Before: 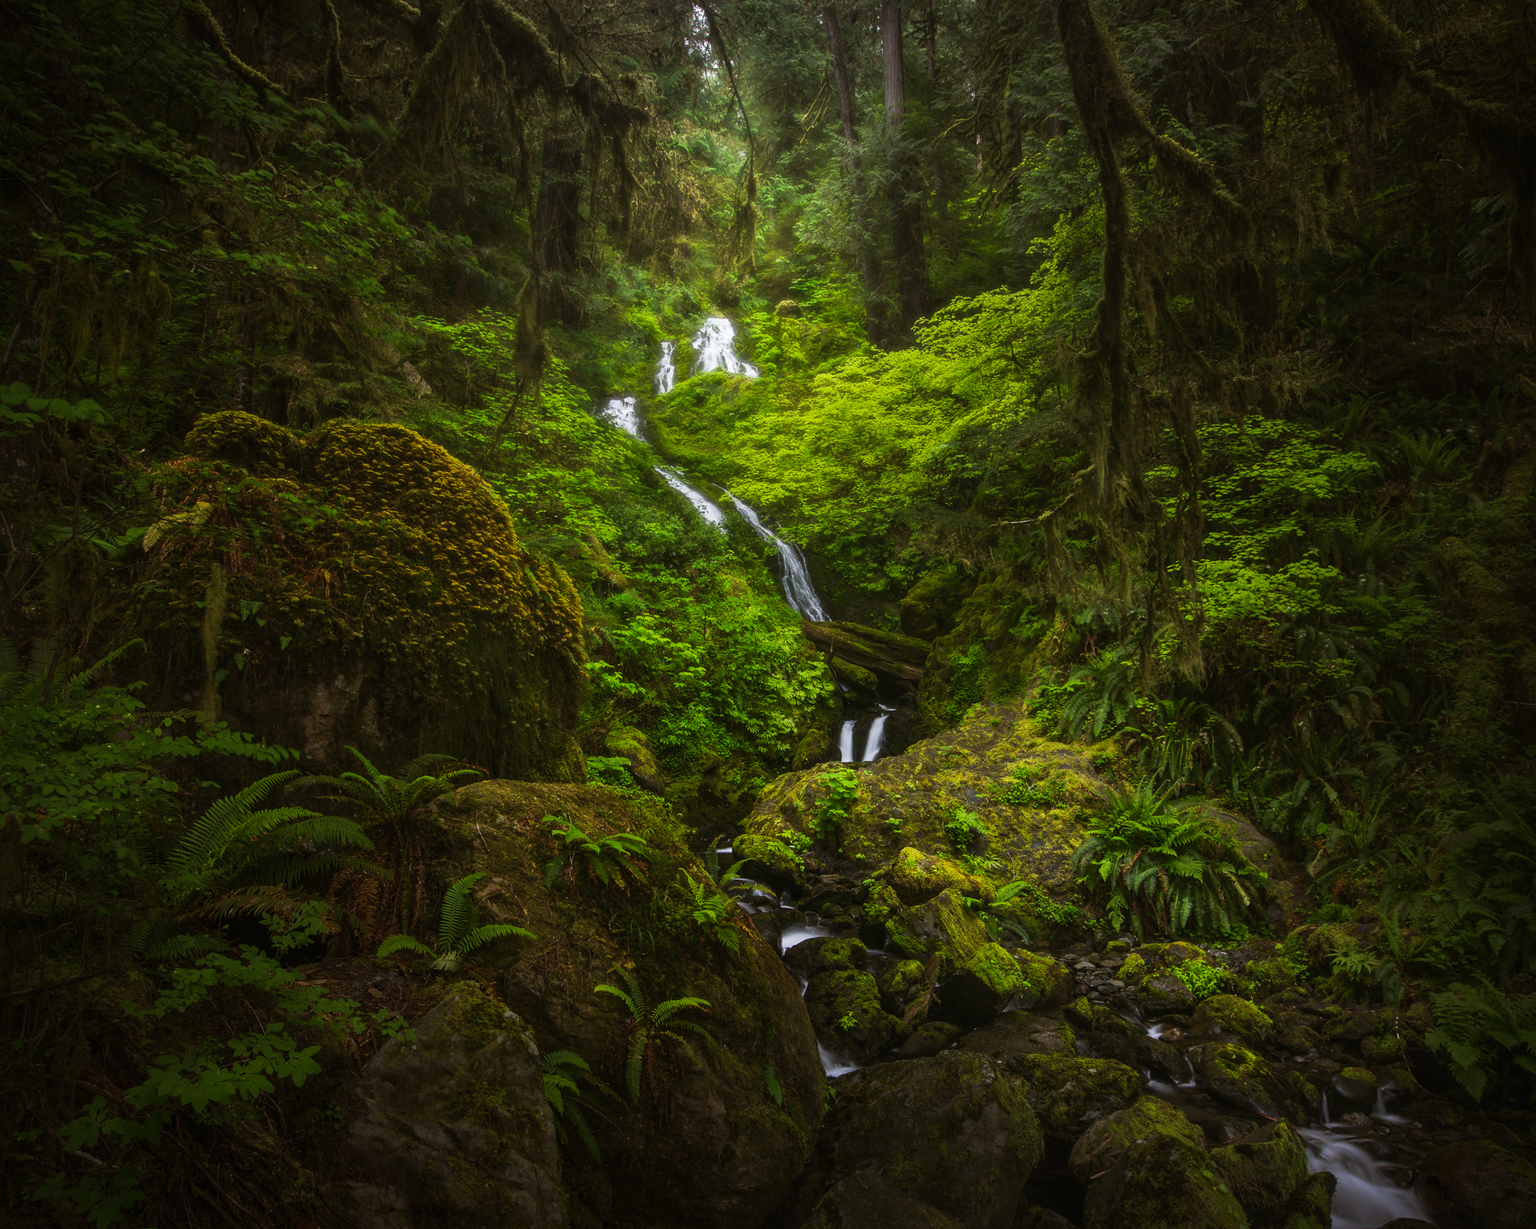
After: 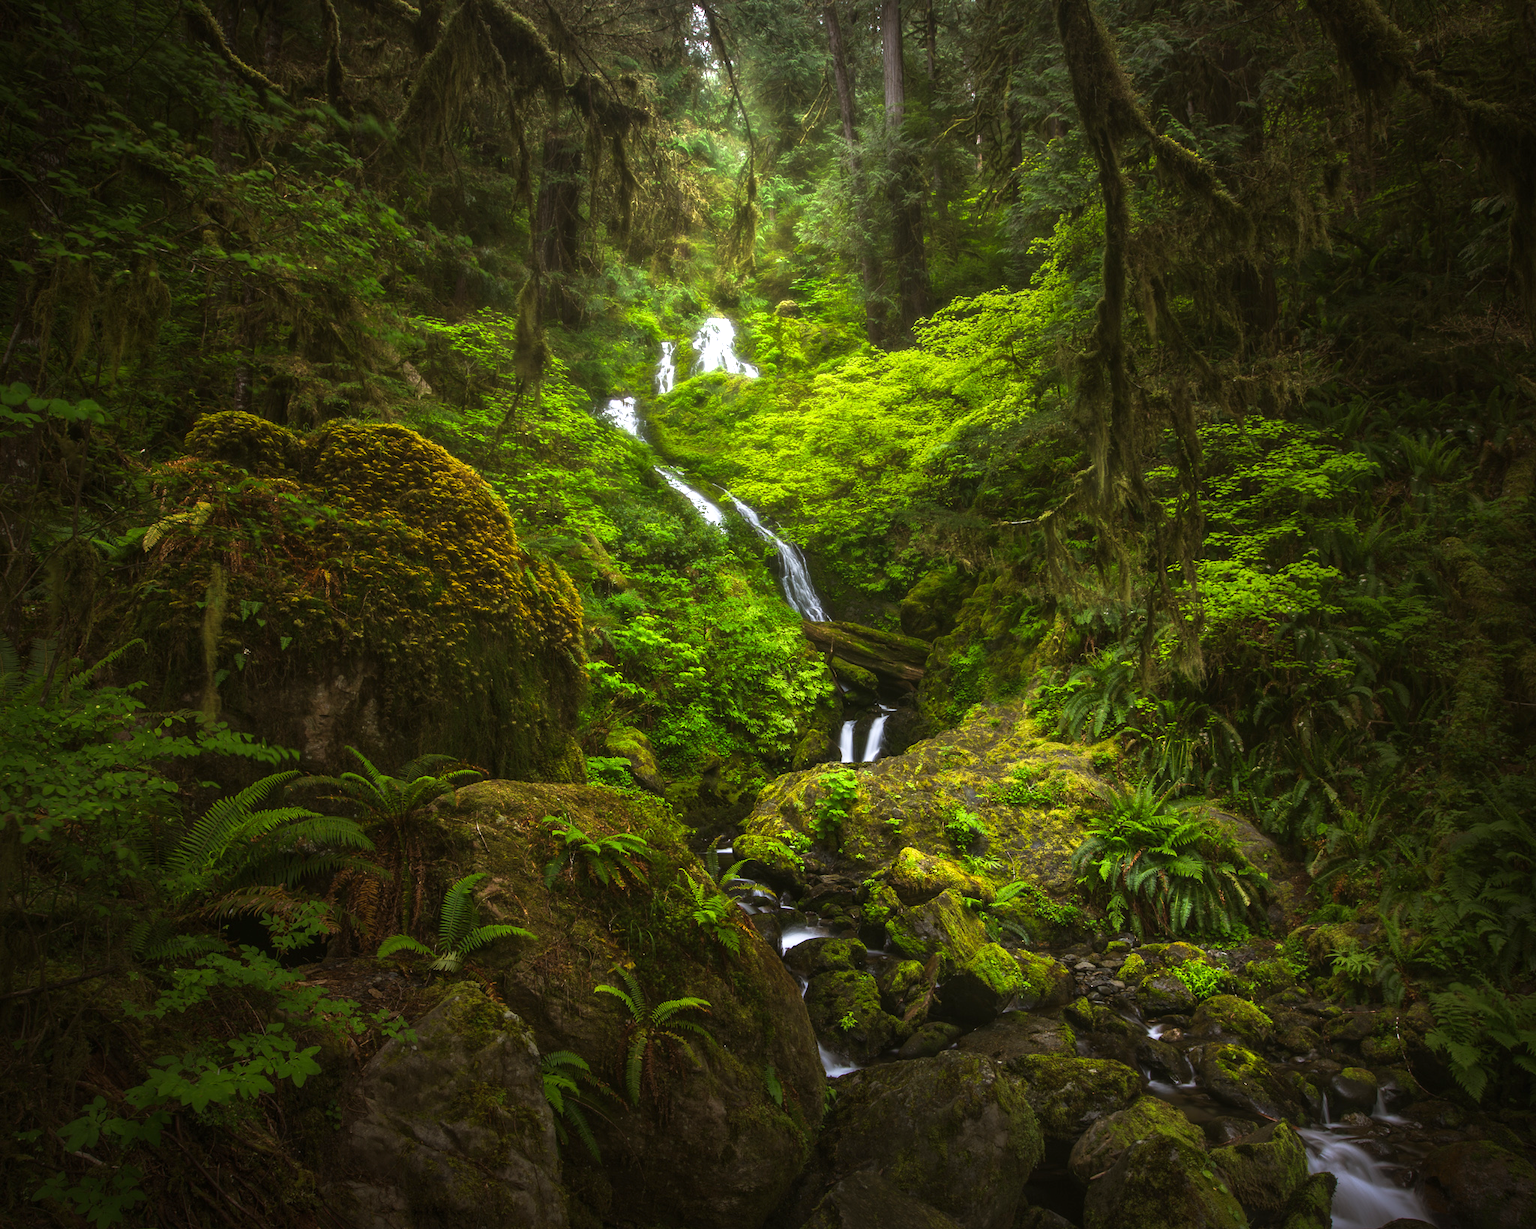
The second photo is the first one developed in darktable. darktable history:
exposure: exposure 0.661 EV, compensate highlight preservation false
